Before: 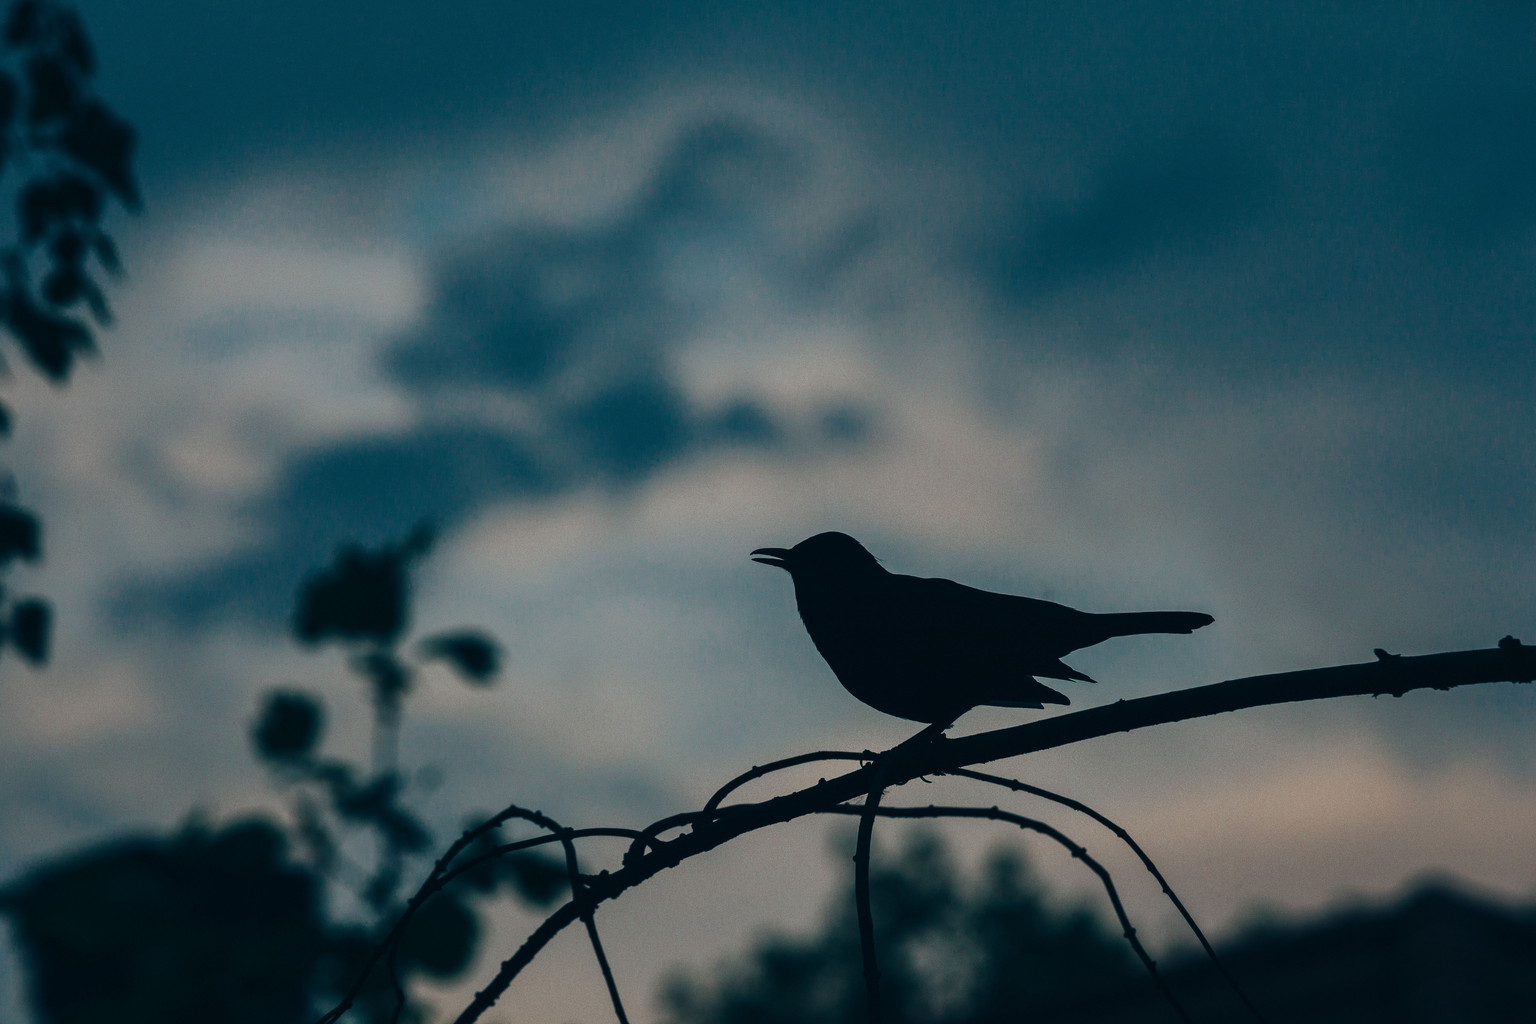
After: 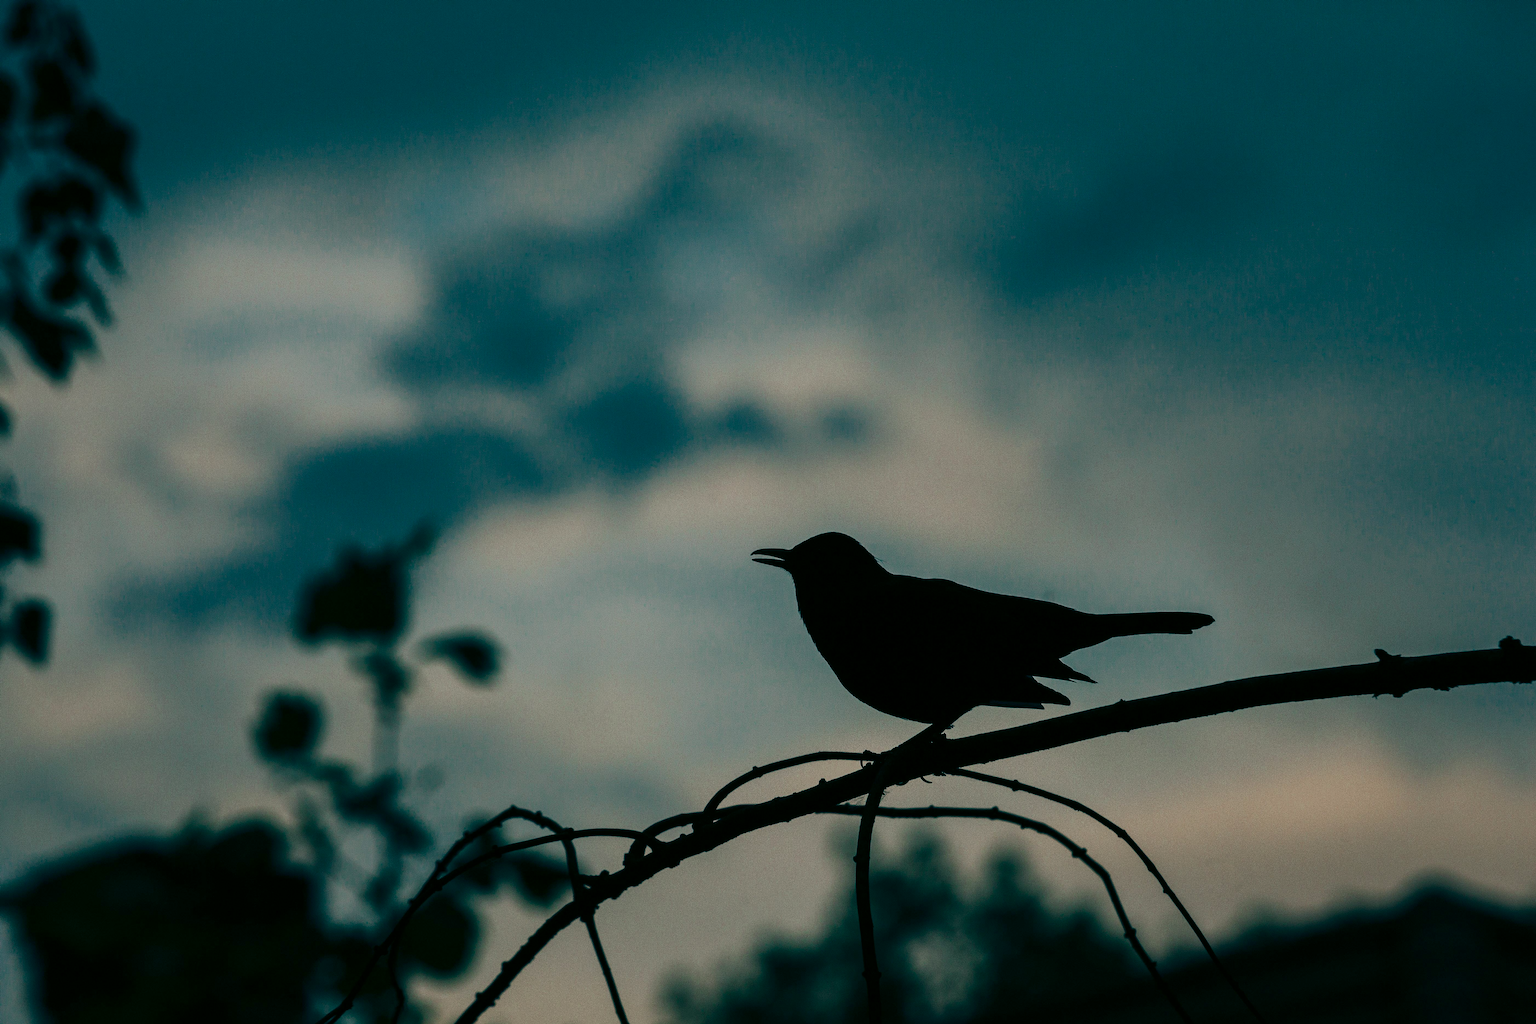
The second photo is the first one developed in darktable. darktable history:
exposure: black level correction 0.004, exposure 0.015 EV, compensate exposure bias true, compensate highlight preservation false
color correction: highlights a* 4.16, highlights b* 4.92, shadows a* -8.06, shadows b* 4.68
